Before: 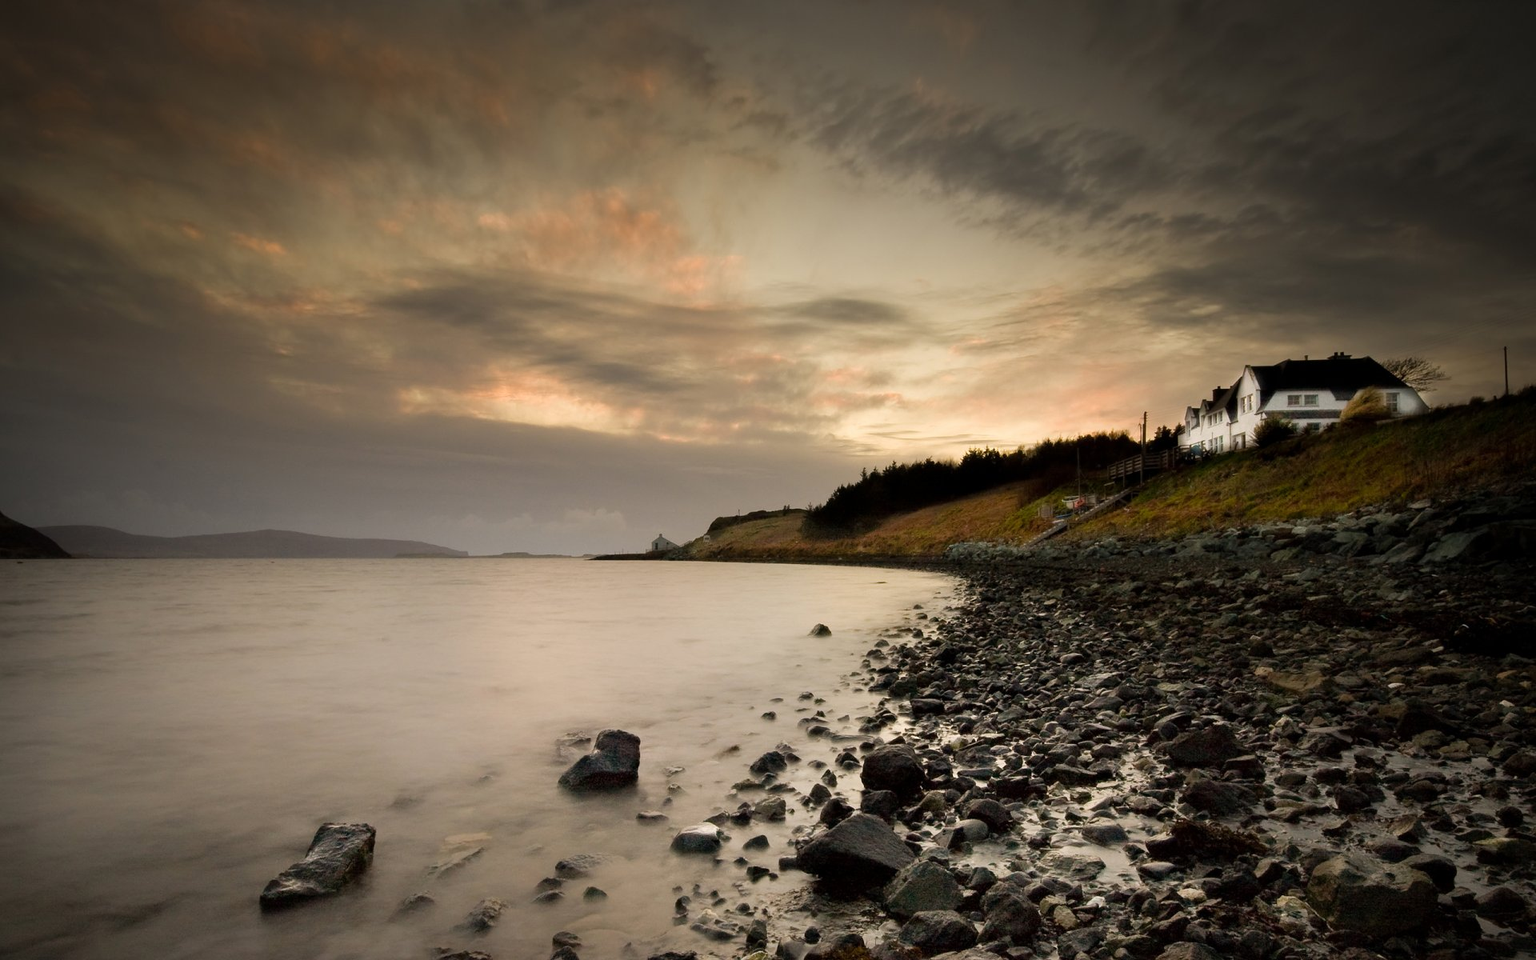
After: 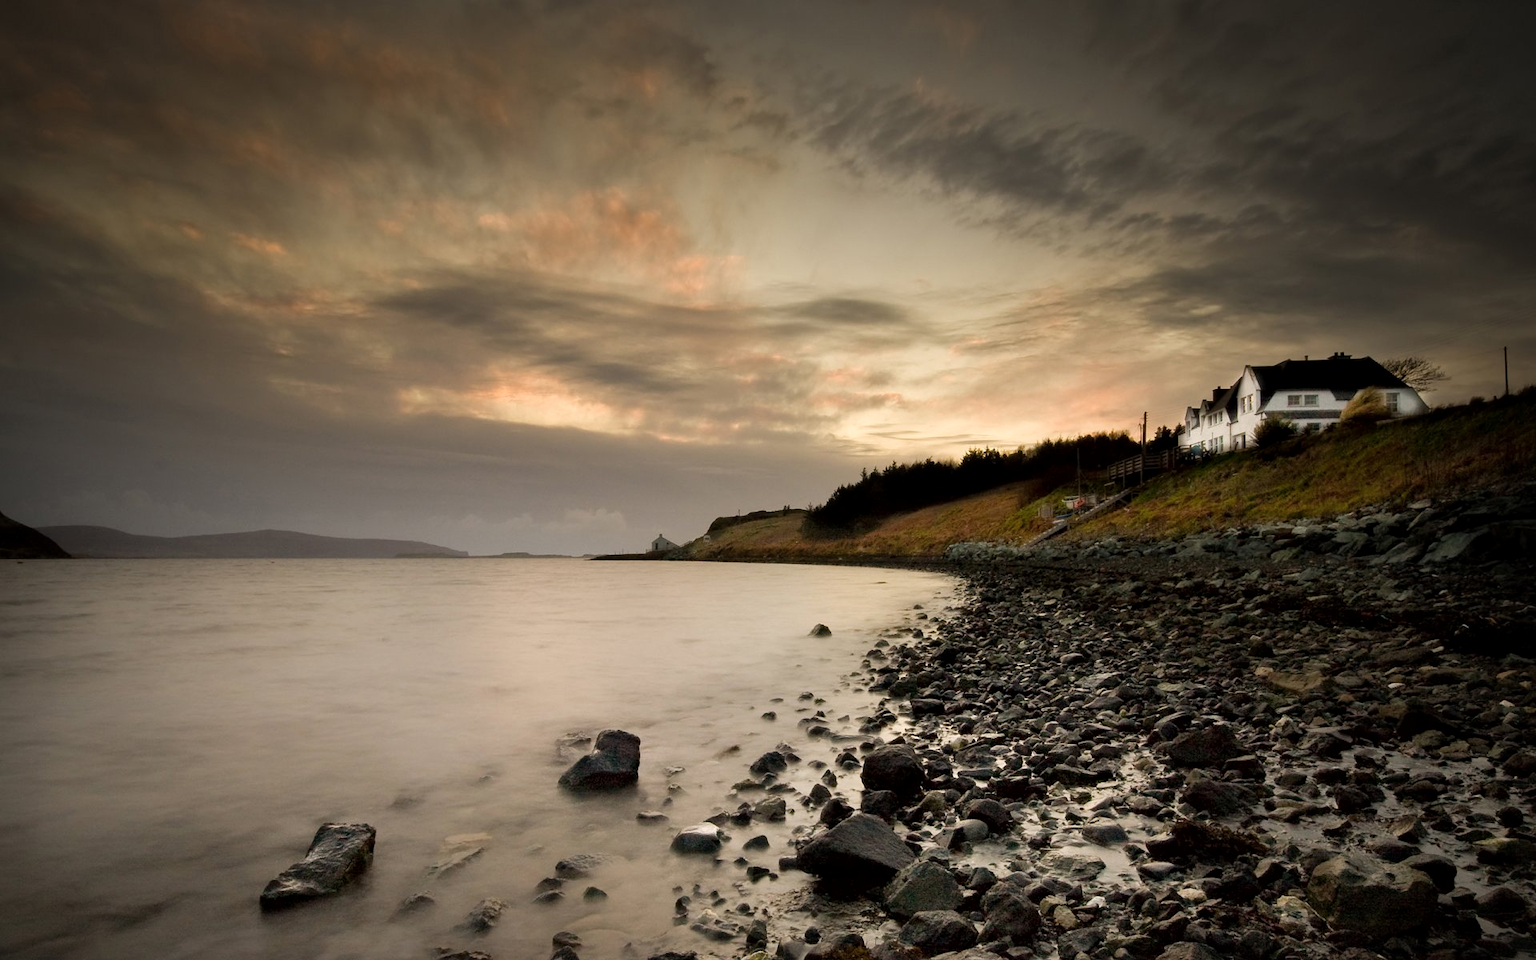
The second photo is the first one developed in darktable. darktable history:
local contrast: mode bilateral grid, contrast 21, coarseness 51, detail 119%, midtone range 0.2
